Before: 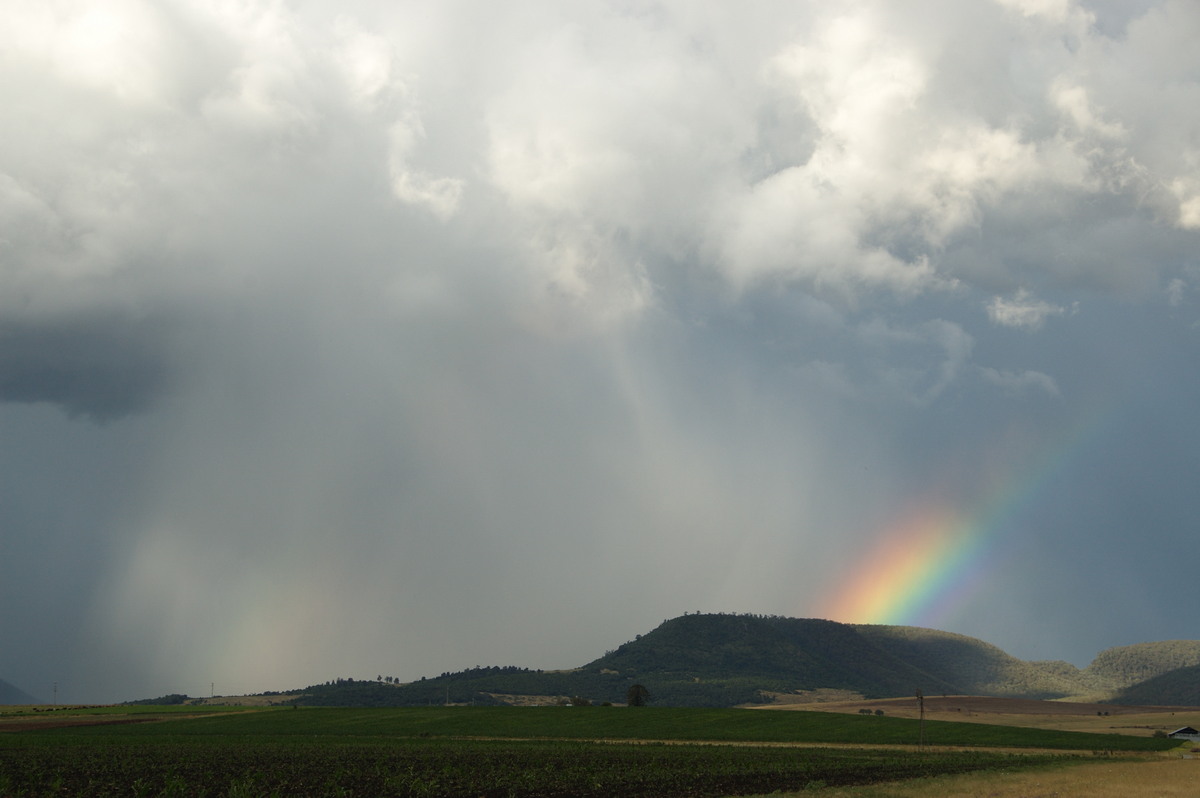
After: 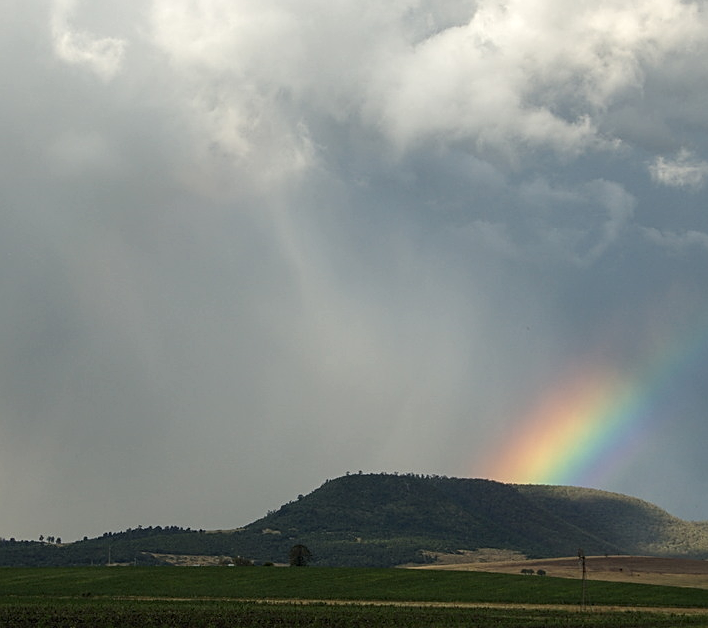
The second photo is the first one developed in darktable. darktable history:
crop and rotate: left 28.234%, top 17.662%, right 12.755%, bottom 3.578%
local contrast: on, module defaults
sharpen: on, module defaults
